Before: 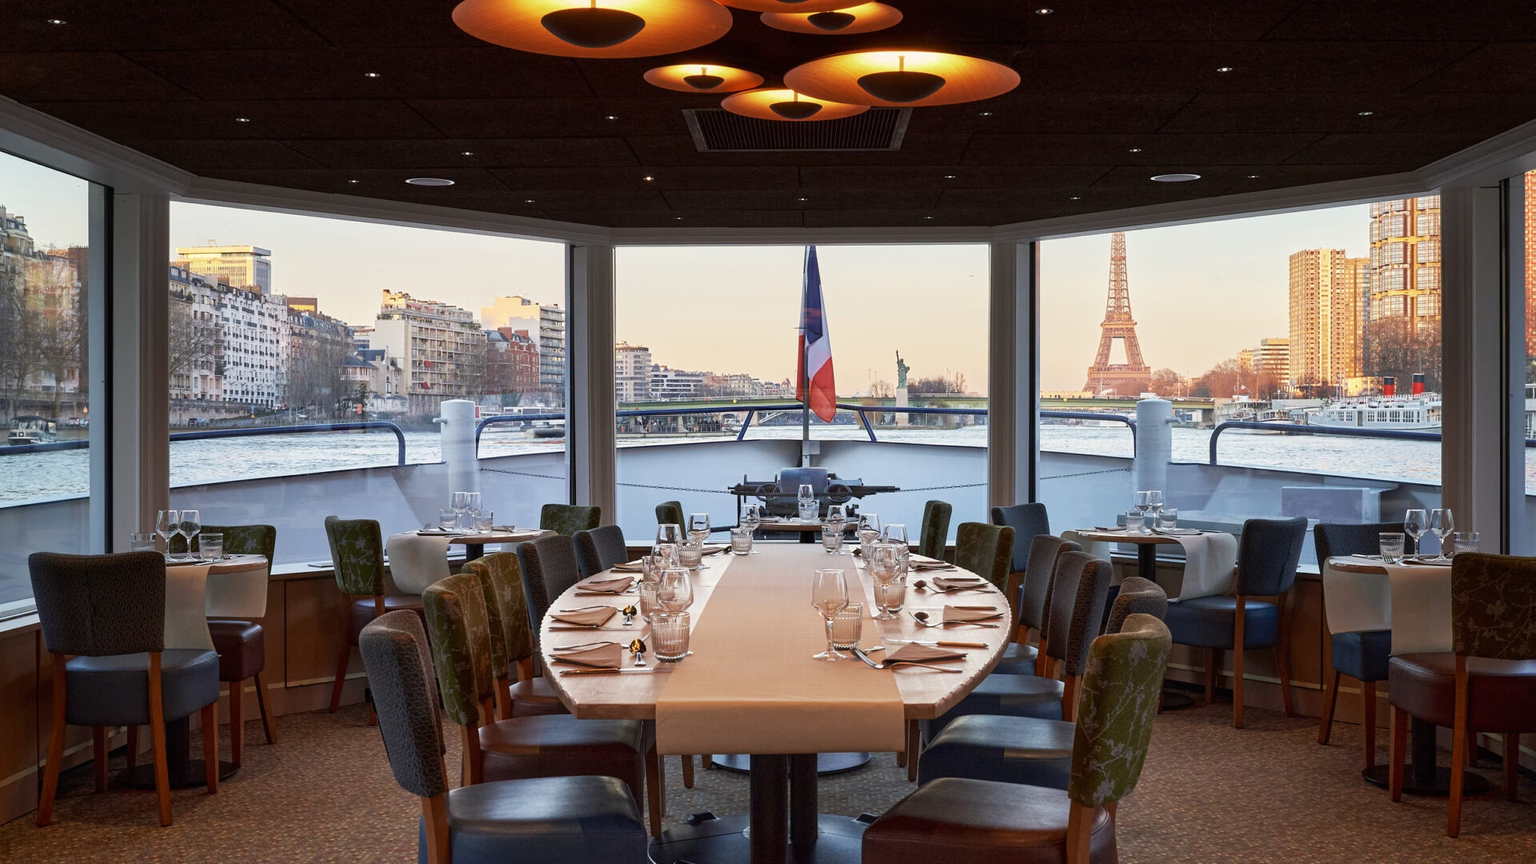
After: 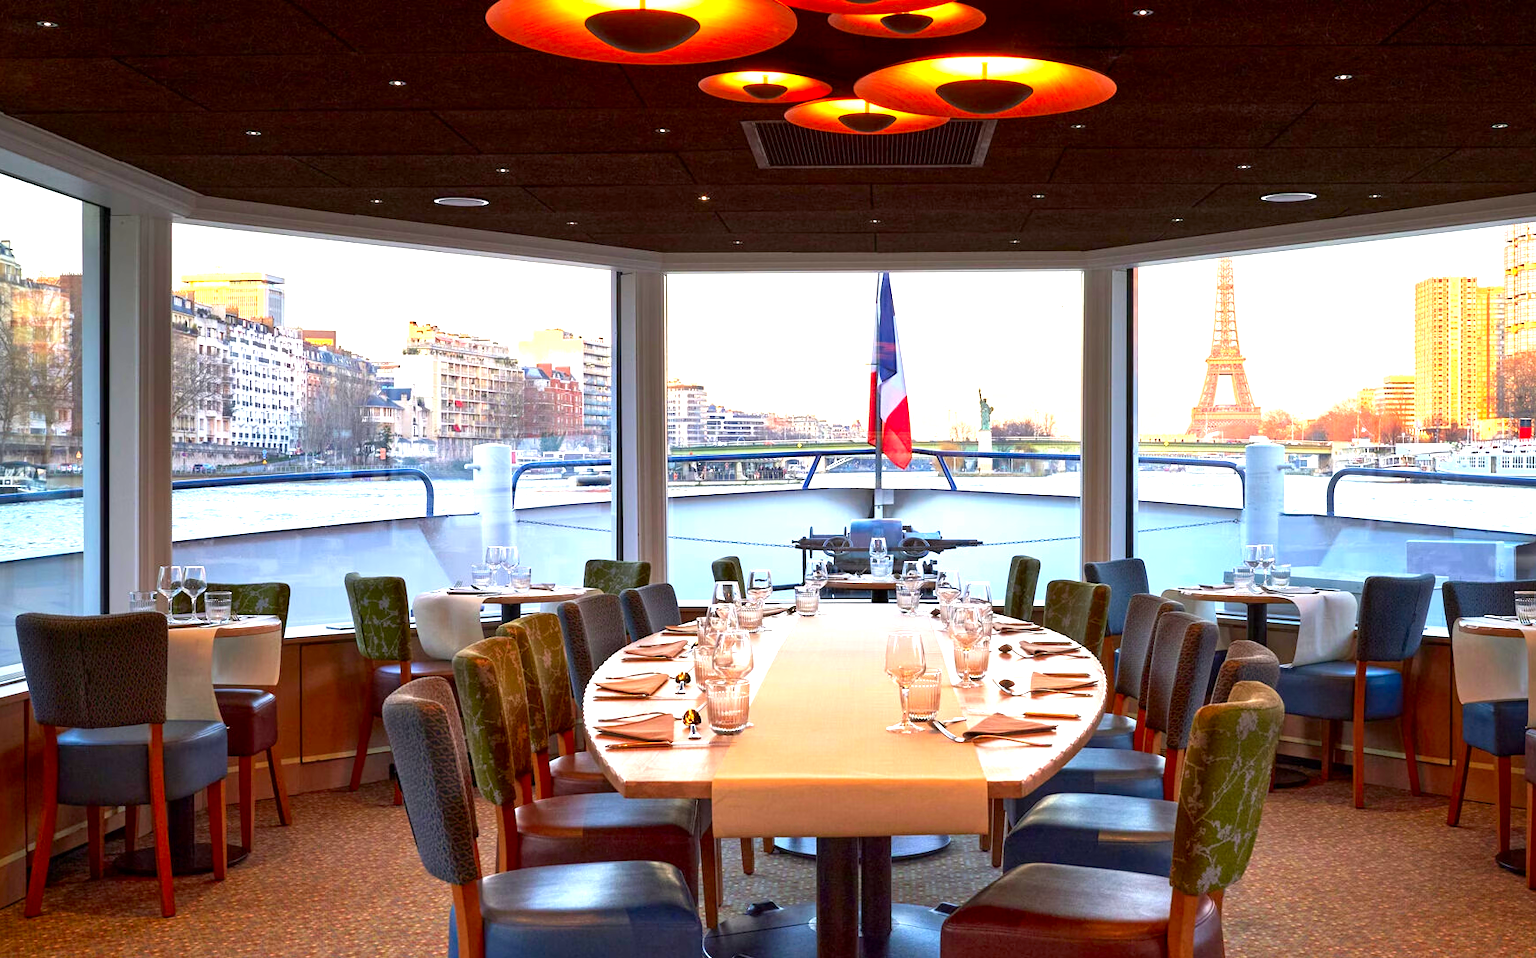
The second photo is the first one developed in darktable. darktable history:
crop and rotate: left 0.957%, right 8.912%
exposure: black level correction 0.001, exposure 1.117 EV, compensate exposure bias true, compensate highlight preservation false
contrast brightness saturation: saturation 0.495
